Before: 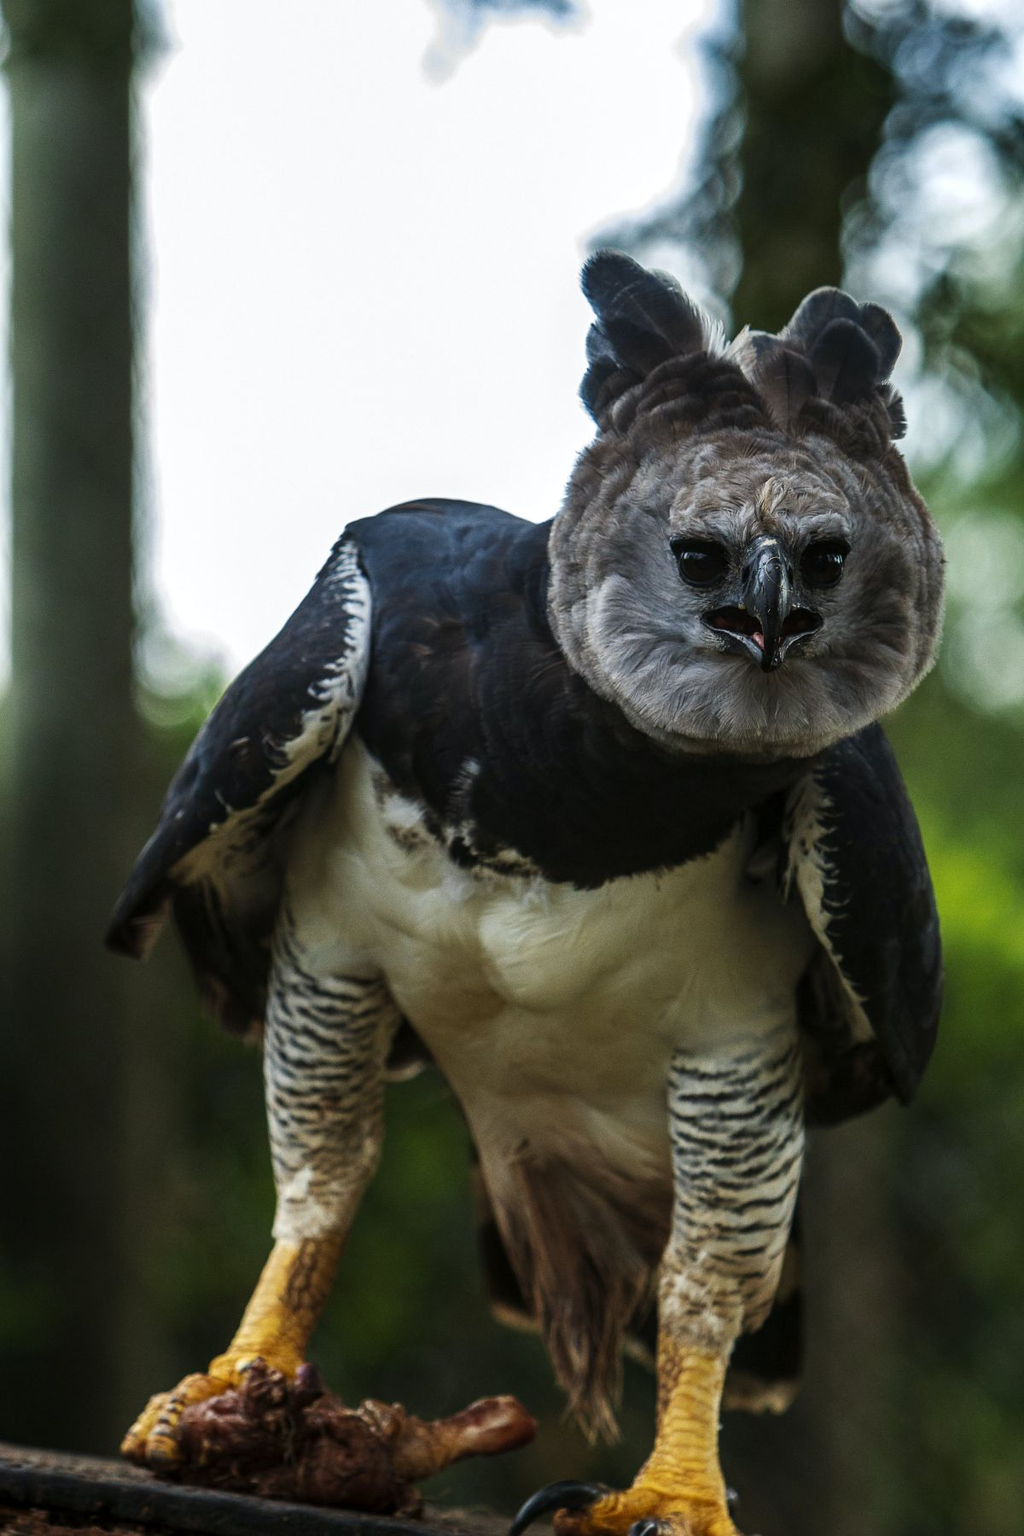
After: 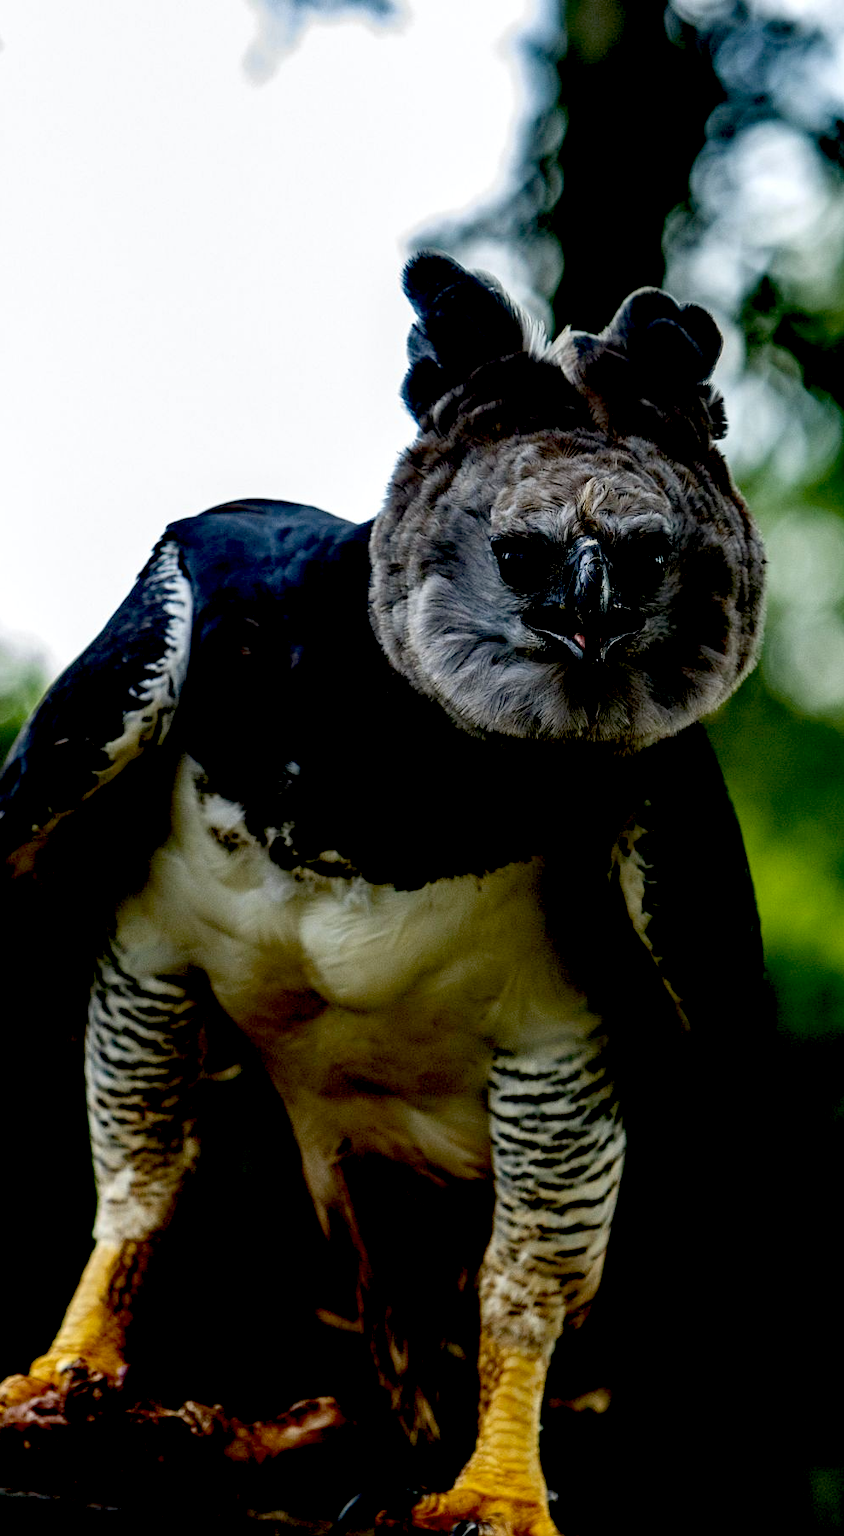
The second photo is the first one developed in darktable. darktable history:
exposure: black level correction 0.048, exposure 0.014 EV, compensate highlight preservation false
crop: left 17.533%, bottom 0.036%
